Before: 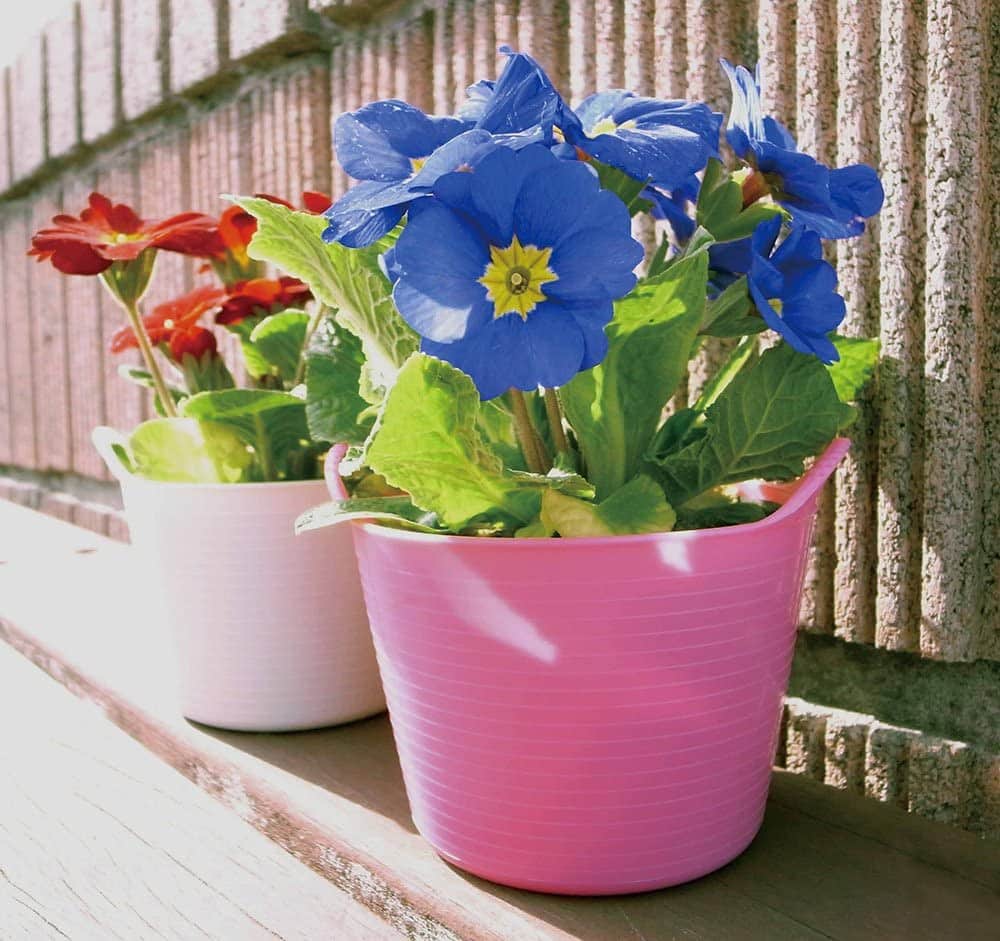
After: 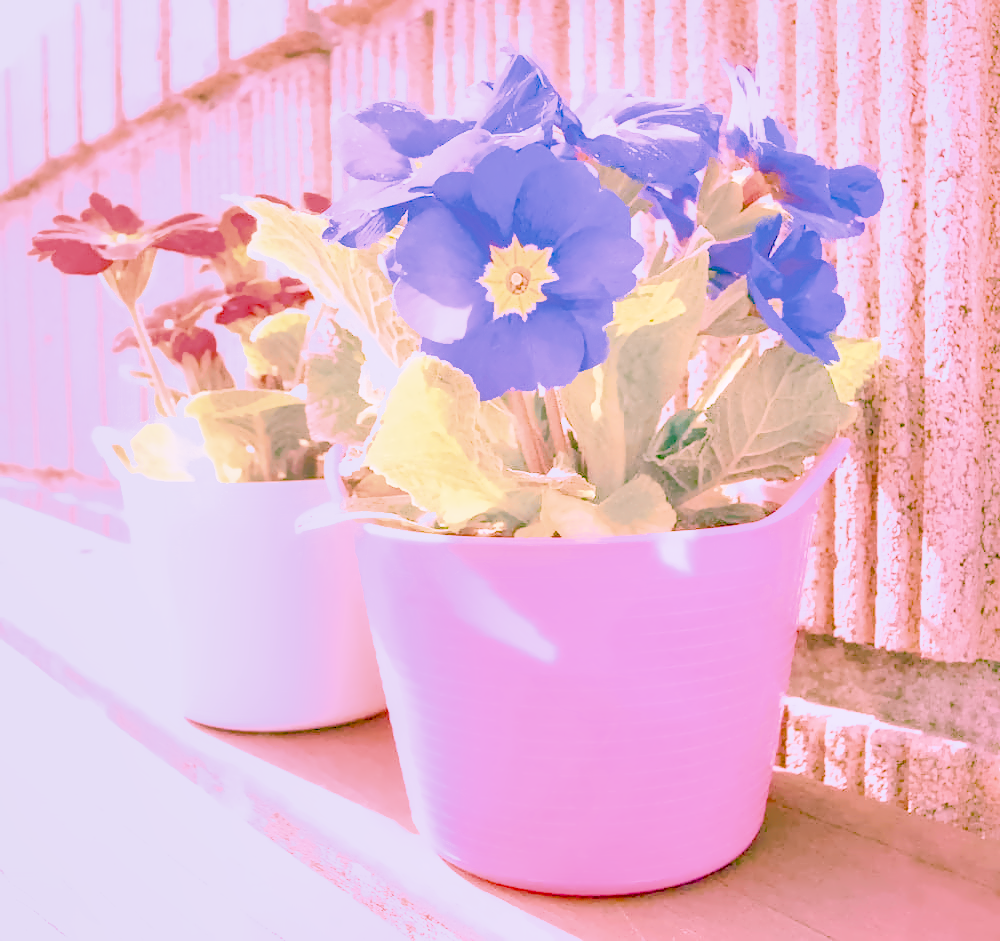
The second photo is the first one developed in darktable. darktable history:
white balance: red 2.229, blue 1.46
highlight reconstruction: on, module defaults
hot pixels: on, module defaults
denoise (profiled): preserve shadows 1.52, scattering 0.002, a [-1, 0, 0], compensate highlight preservation false
lens correction: scale 1, crop 1, focal 16, aperture 5.6, distance 1000, camera "Canon EOS RP", lens "Canon RF 16mm F2.8 STM"
haze removal: compatibility mode true, adaptive false
exposure "Canon RP Default?": black level correction 0, exposure 1.1 EV, compensate exposure bias true, compensate highlight preservation false
color calibration "As Shot": illuminant as shot in camera, x 0.358, y 0.373, temperature 4628.91 K
filmic rgb: black relative exposure -7.65 EV, white relative exposure 4.56 EV, hardness 3.61, contrast 1.25
shadows and highlights: on, module defaults
local contrast: on, module defaults
velvia: on, module defaults
color balance rgb "basic colorfulness: standard": perceptual saturation grading › global saturation 20%, perceptual saturation grading › highlights -25%, perceptual saturation grading › shadows 25%
